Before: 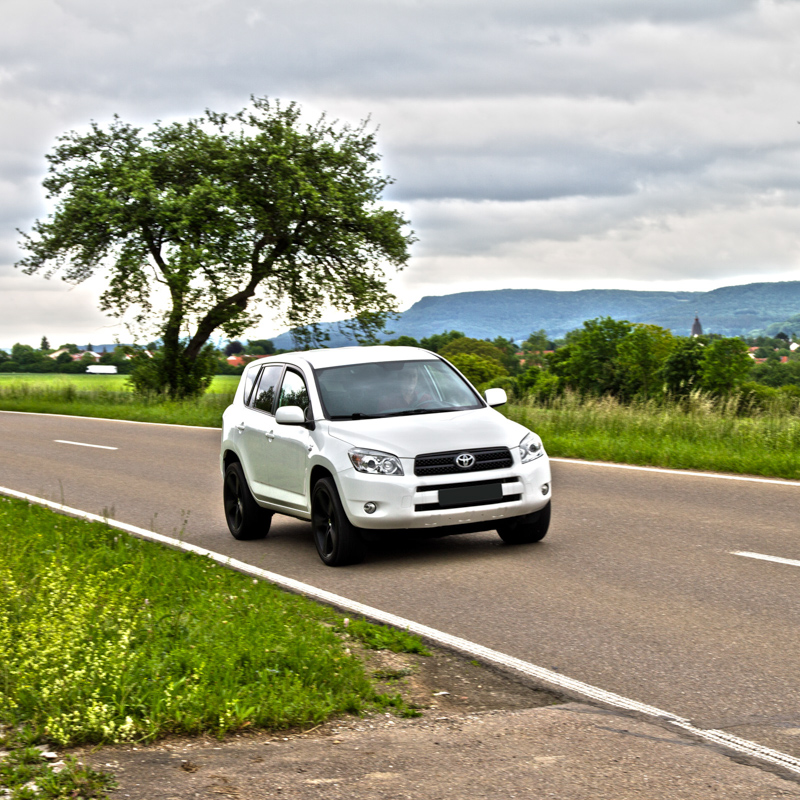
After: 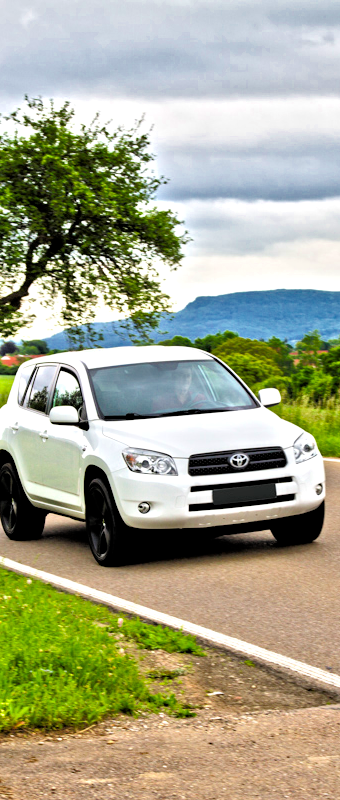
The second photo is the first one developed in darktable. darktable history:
contrast brightness saturation: saturation 0.101
shadows and highlights: radius 170.68, shadows 27.47, white point adjustment 3.09, highlights -67.88, highlights color adjustment 56.06%, soften with gaussian
exposure: exposure 0.993 EV, compensate highlight preservation false
crop: left 28.264%, right 29.194%
levels: mode automatic, levels [0, 0.492, 0.984]
haze removal: compatibility mode true, adaptive false
filmic rgb: middle gray luminance 3.22%, black relative exposure -6 EV, white relative exposure 6.33 EV, dynamic range scaling 22.38%, target black luminance 0%, hardness 2.28, latitude 46.66%, contrast 0.777, highlights saturation mix 98.91%, shadows ↔ highlights balance 0.086%
